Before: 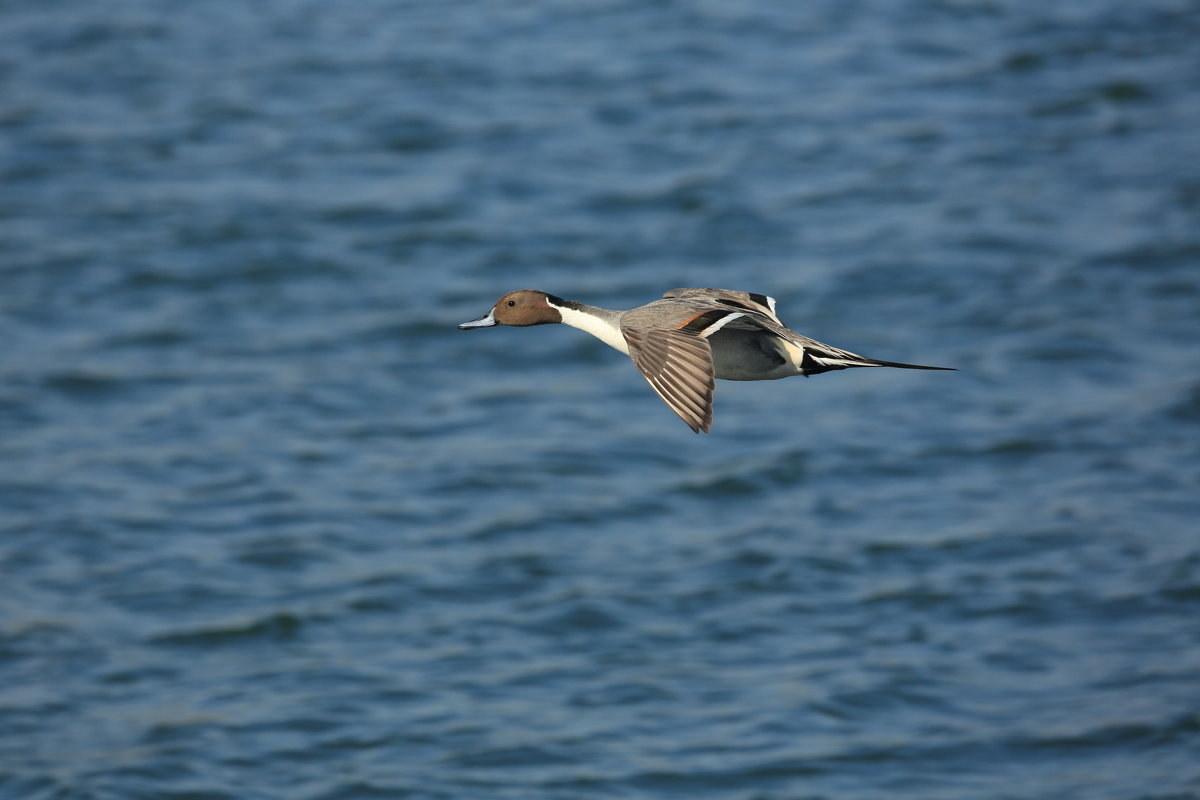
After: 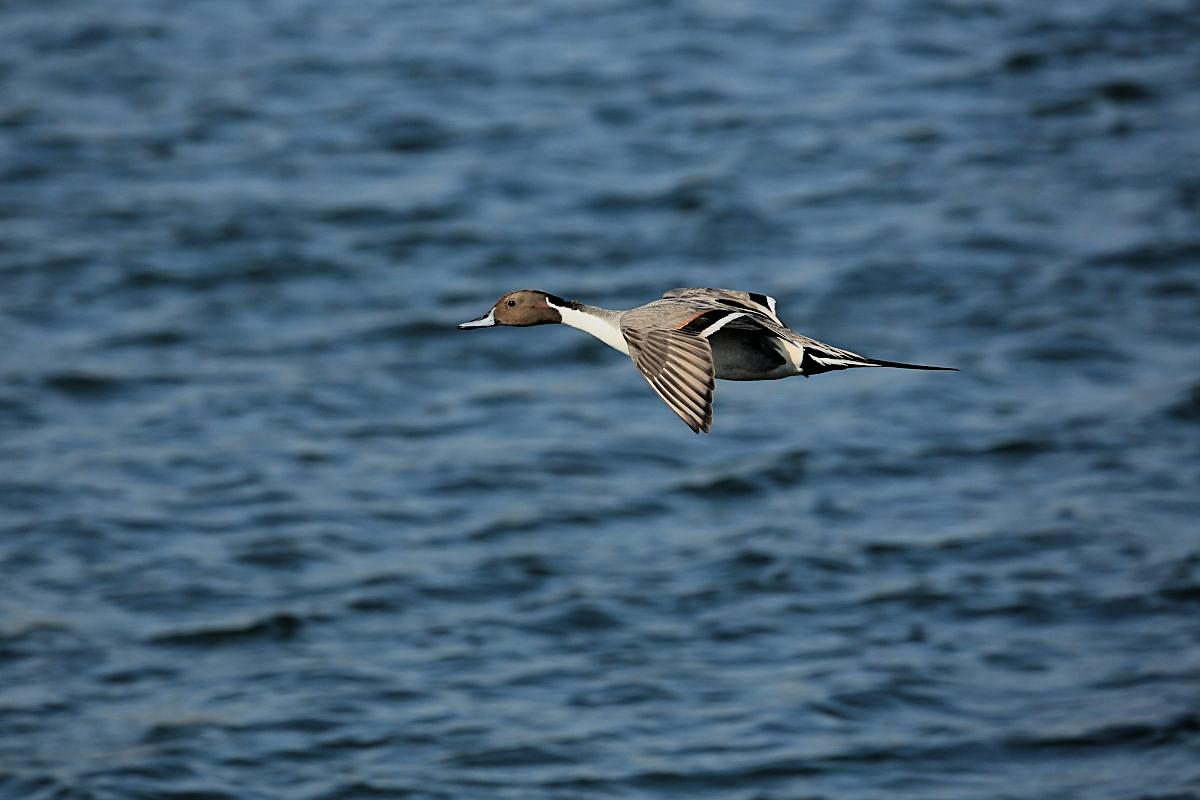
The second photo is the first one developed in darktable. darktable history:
sharpen: on, module defaults
filmic rgb: black relative exposure -5 EV, hardness 2.88, contrast 1.4, highlights saturation mix -30%
